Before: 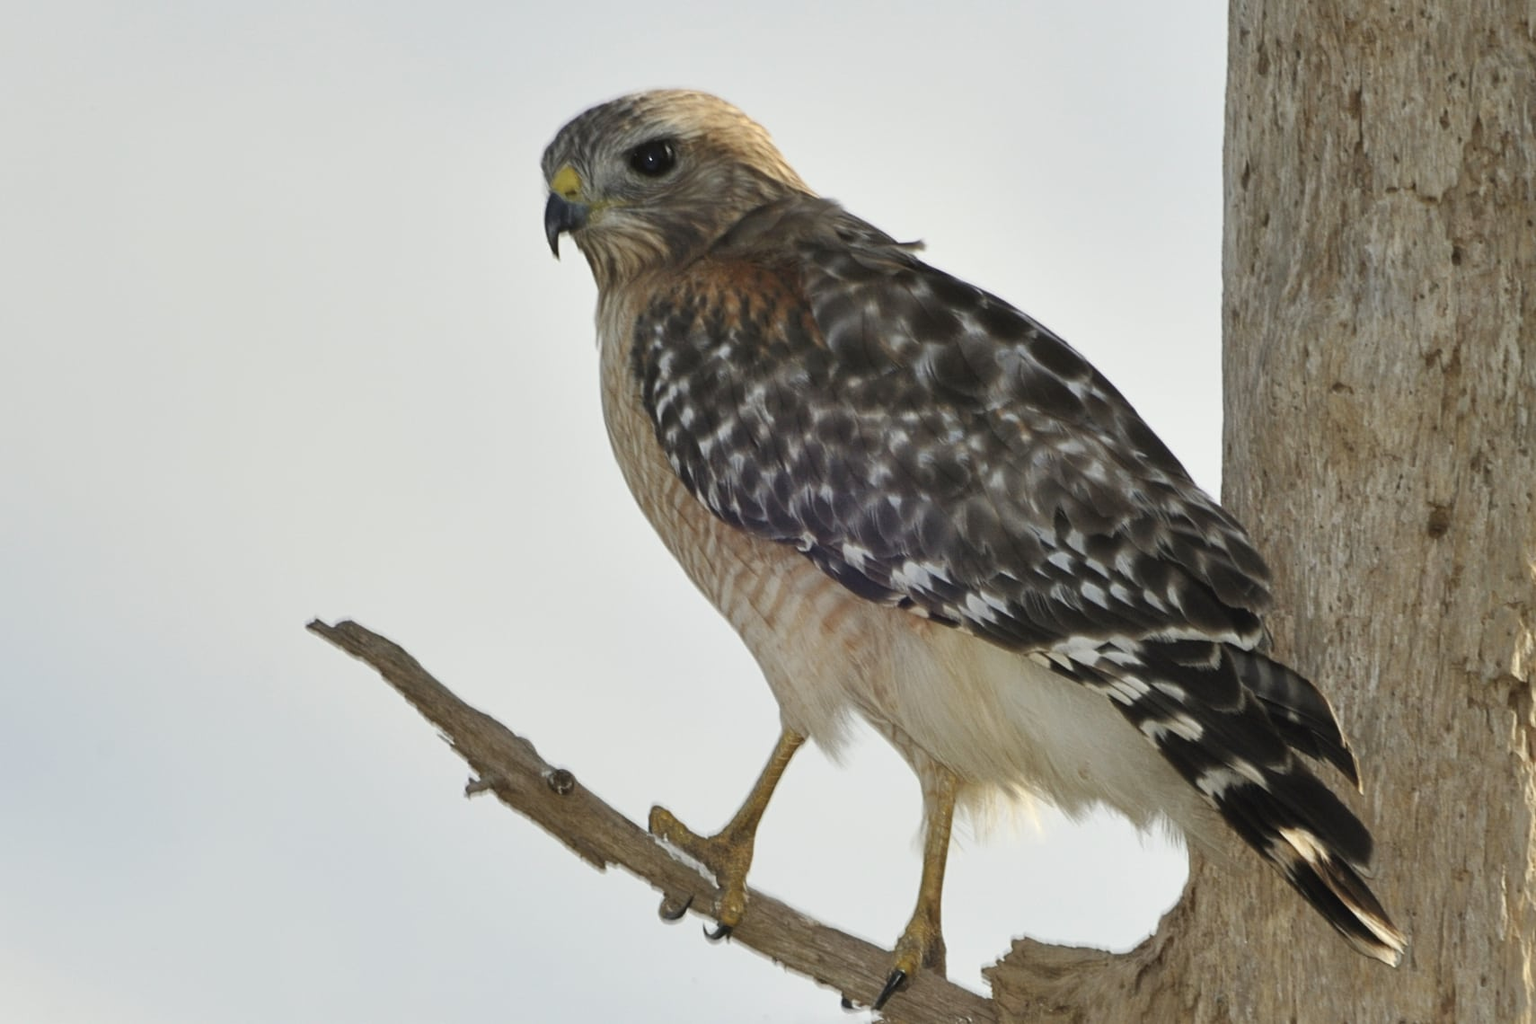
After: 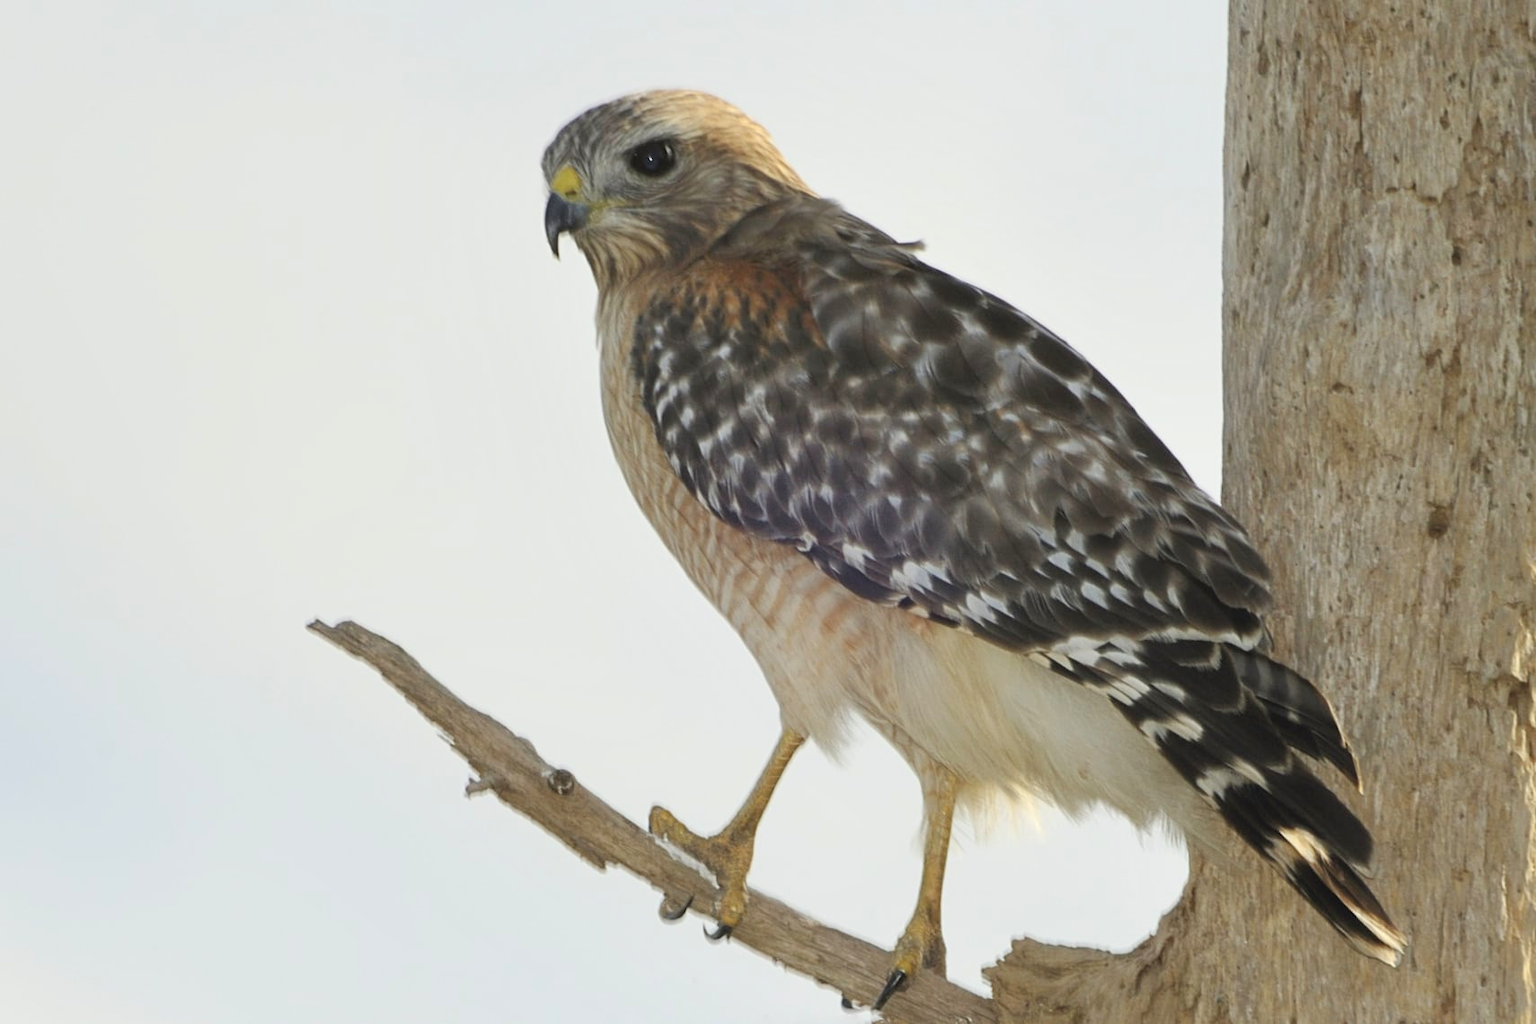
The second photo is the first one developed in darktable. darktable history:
contrast brightness saturation: brightness 0.086, saturation 0.191
shadows and highlights: shadows -68.56, highlights 34.66, soften with gaussian
